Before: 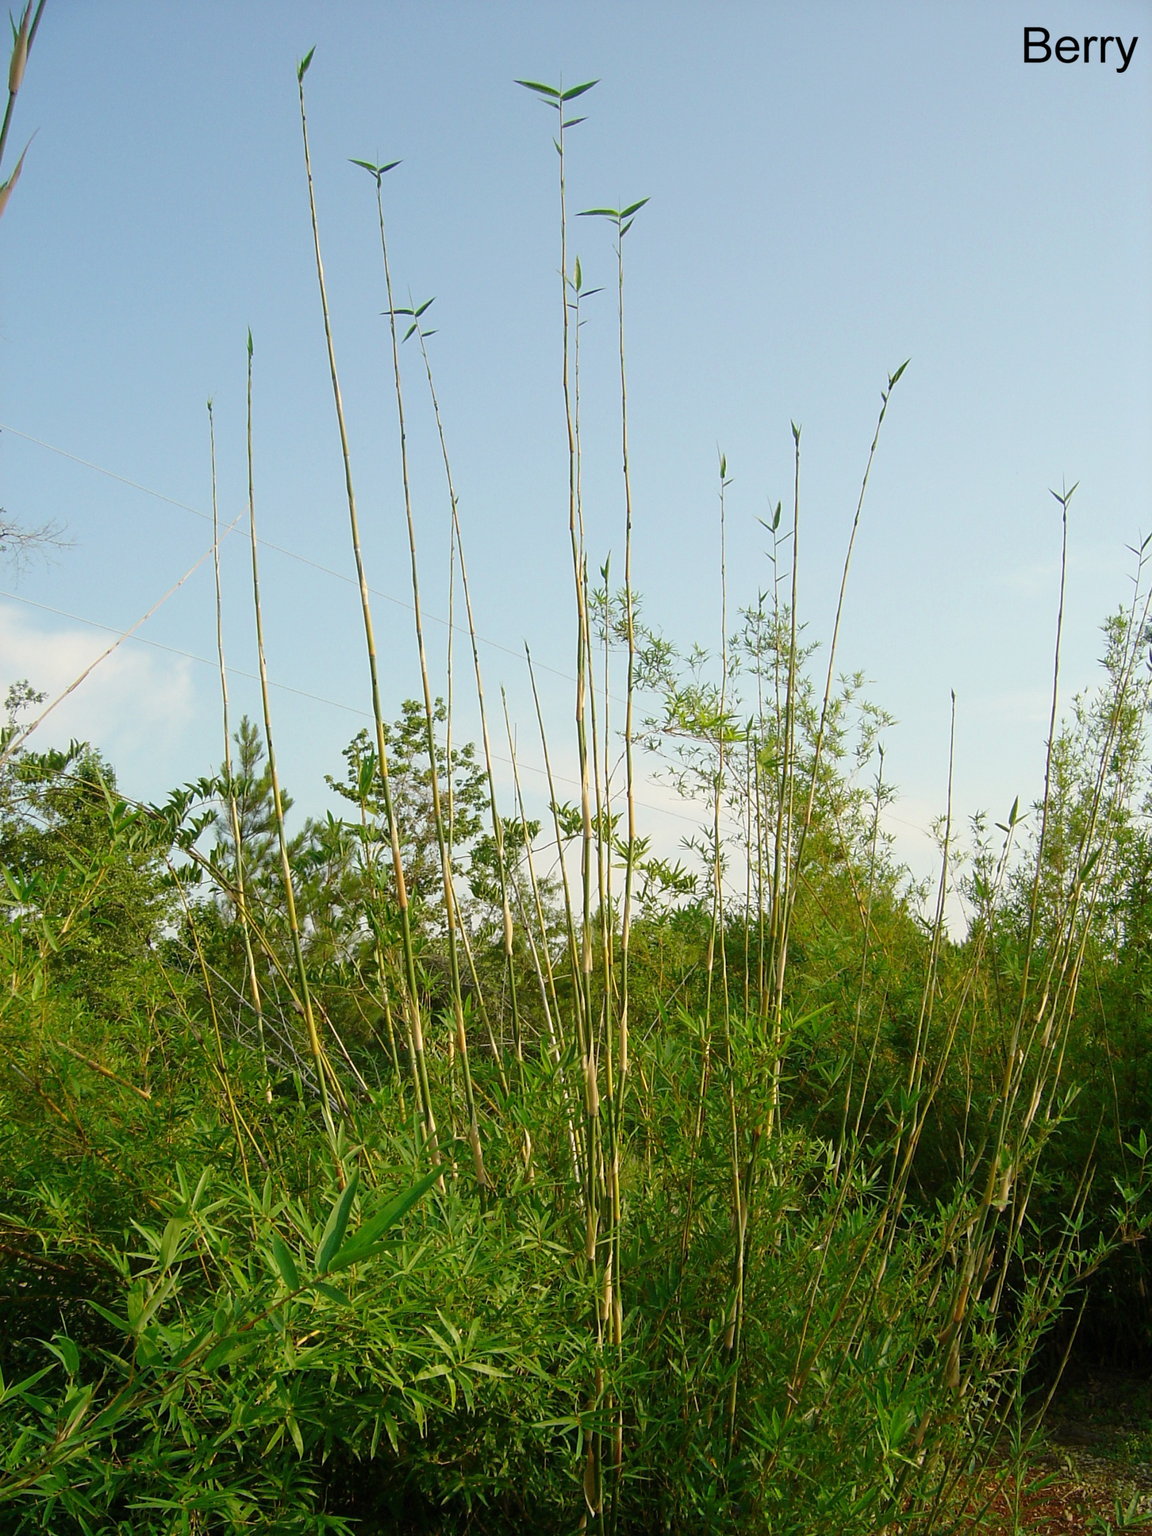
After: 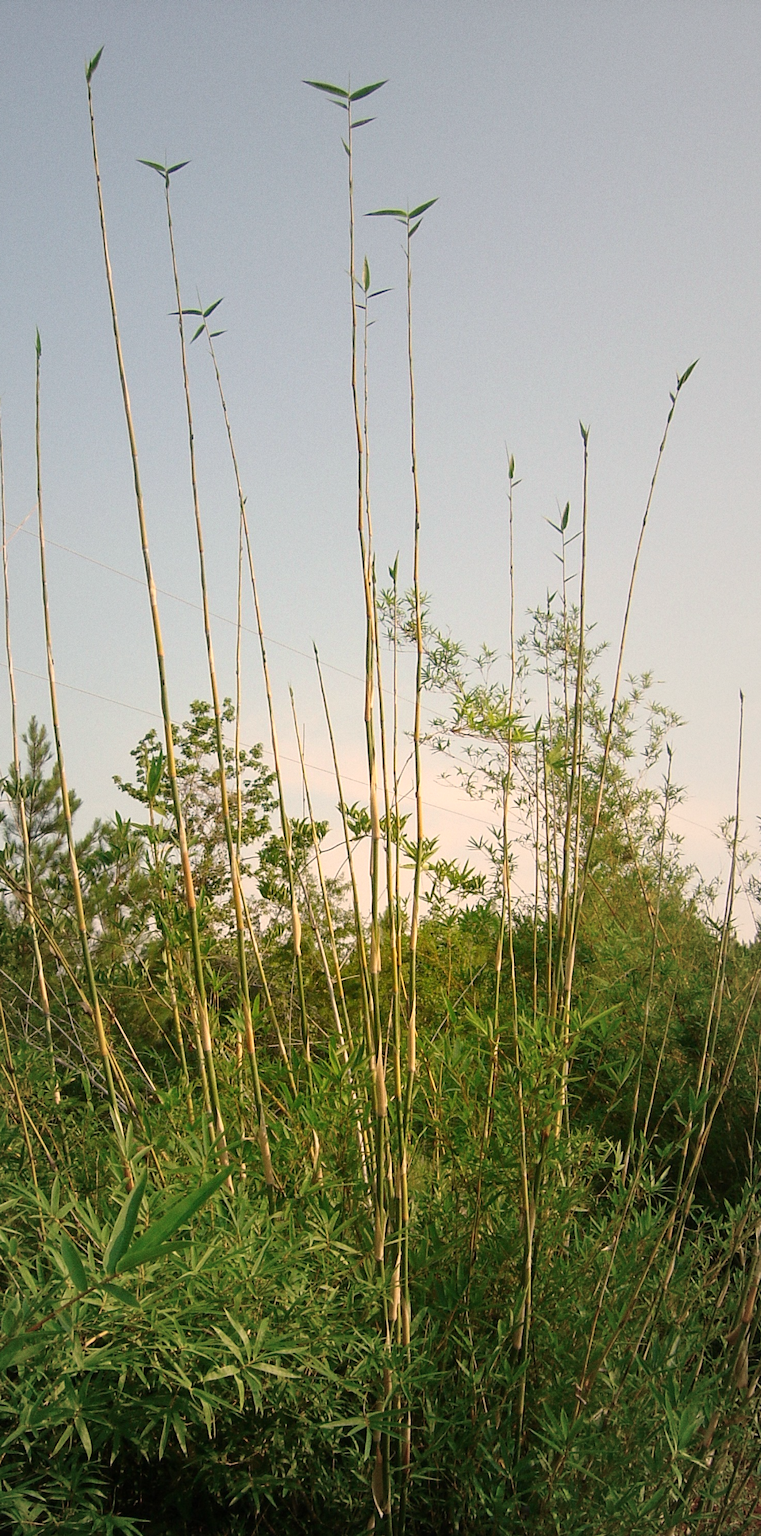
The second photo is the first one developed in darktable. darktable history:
vignetting: fall-off start 18.21%, fall-off radius 137.95%, brightness -0.207, center (-0.078, 0.066), width/height ratio 0.62, shape 0.59
grain: on, module defaults
crop and rotate: left 18.442%, right 15.508%
white balance: red 1.127, blue 0.943
